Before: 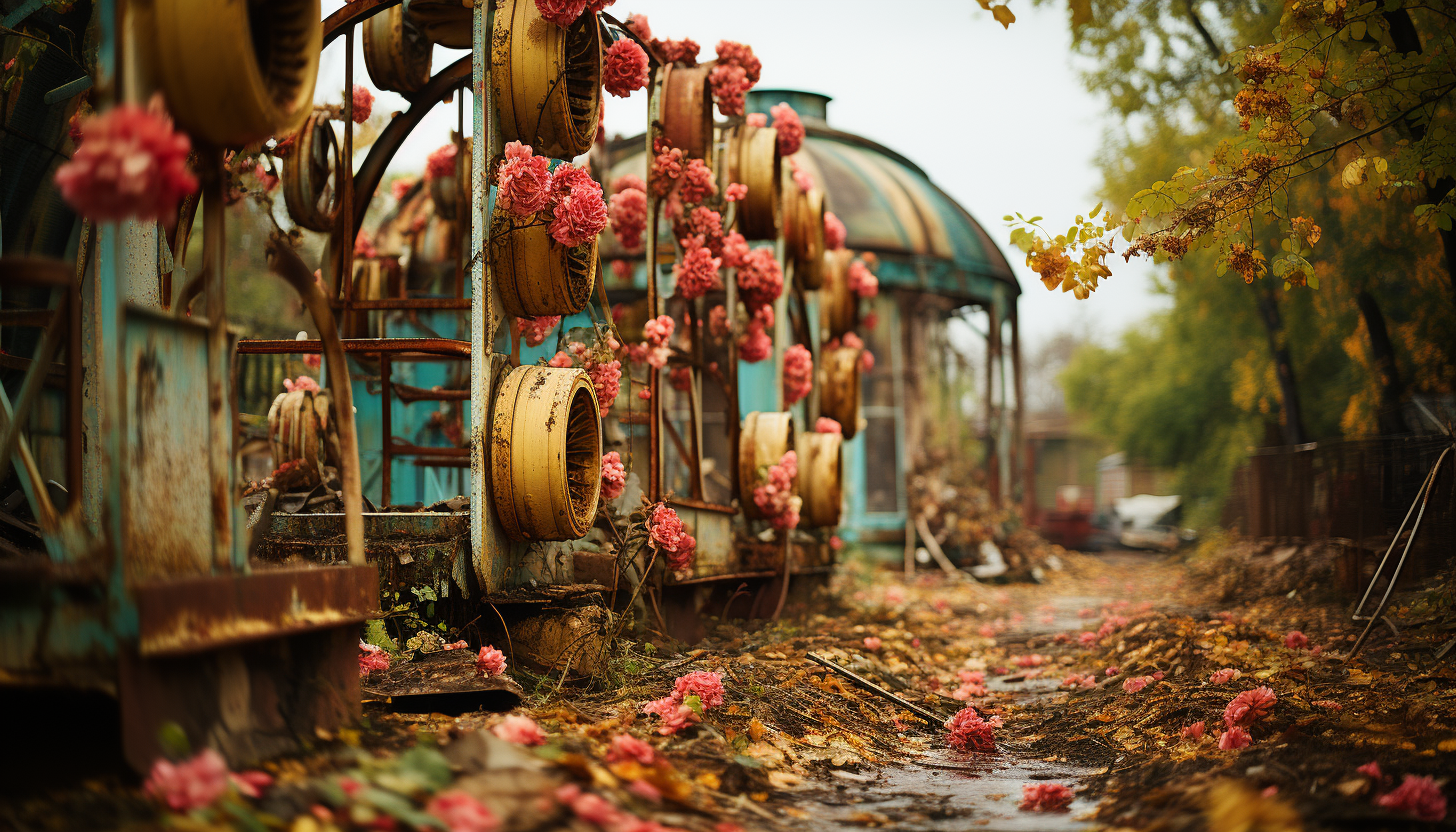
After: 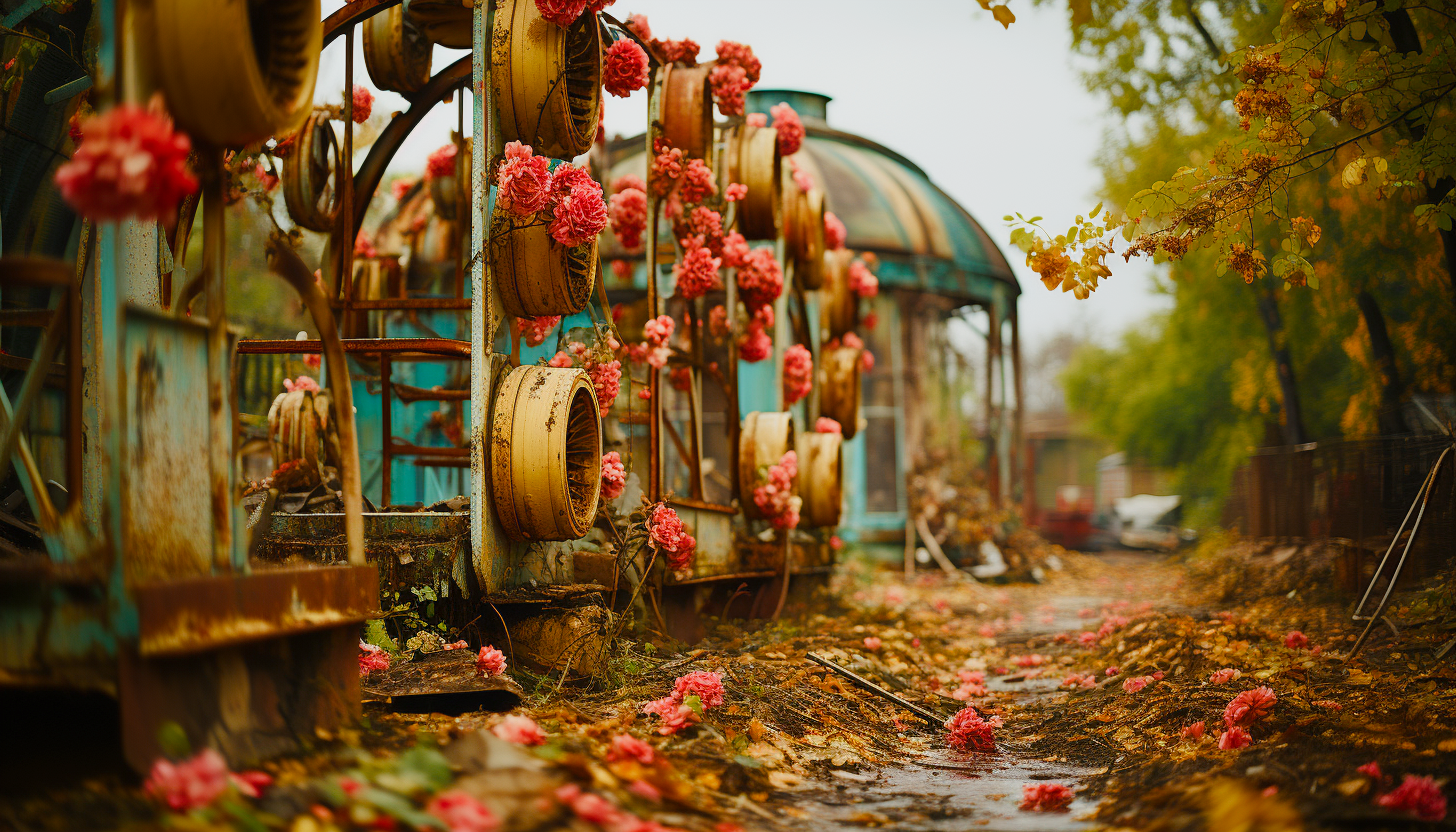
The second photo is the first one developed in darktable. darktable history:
color balance rgb: shadows lift › chroma 0.893%, shadows lift › hue 111.23°, perceptual saturation grading › global saturation 9.119%, perceptual saturation grading › highlights -13.749%, perceptual saturation grading › mid-tones 14.581%, perceptual saturation grading › shadows 22.306%, perceptual brilliance grading › global brilliance 2.793%, perceptual brilliance grading › highlights -3.404%, perceptual brilliance grading › shadows 3.141%, contrast -9.664%
